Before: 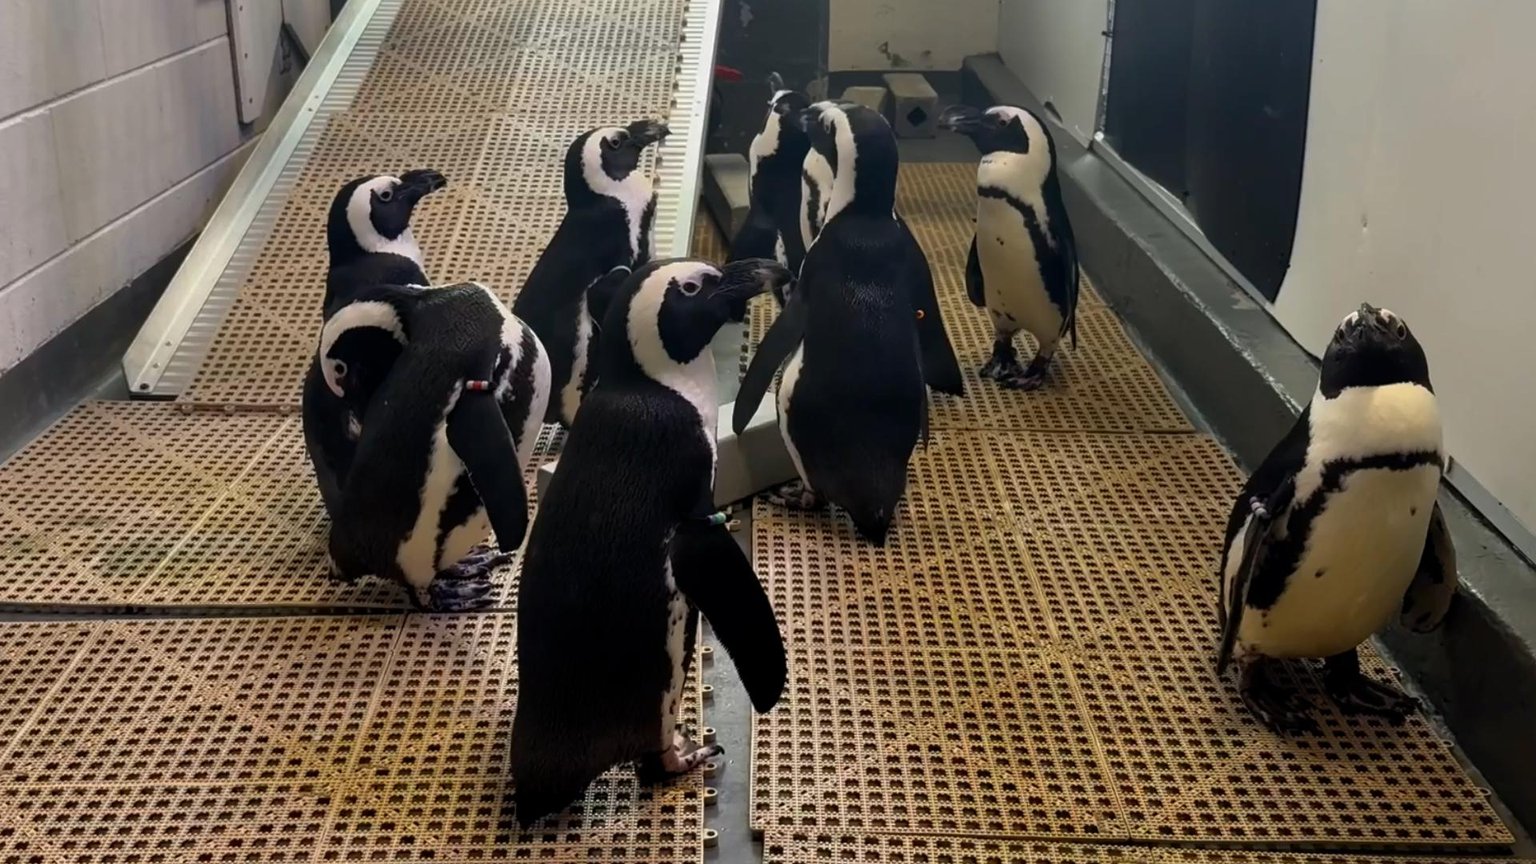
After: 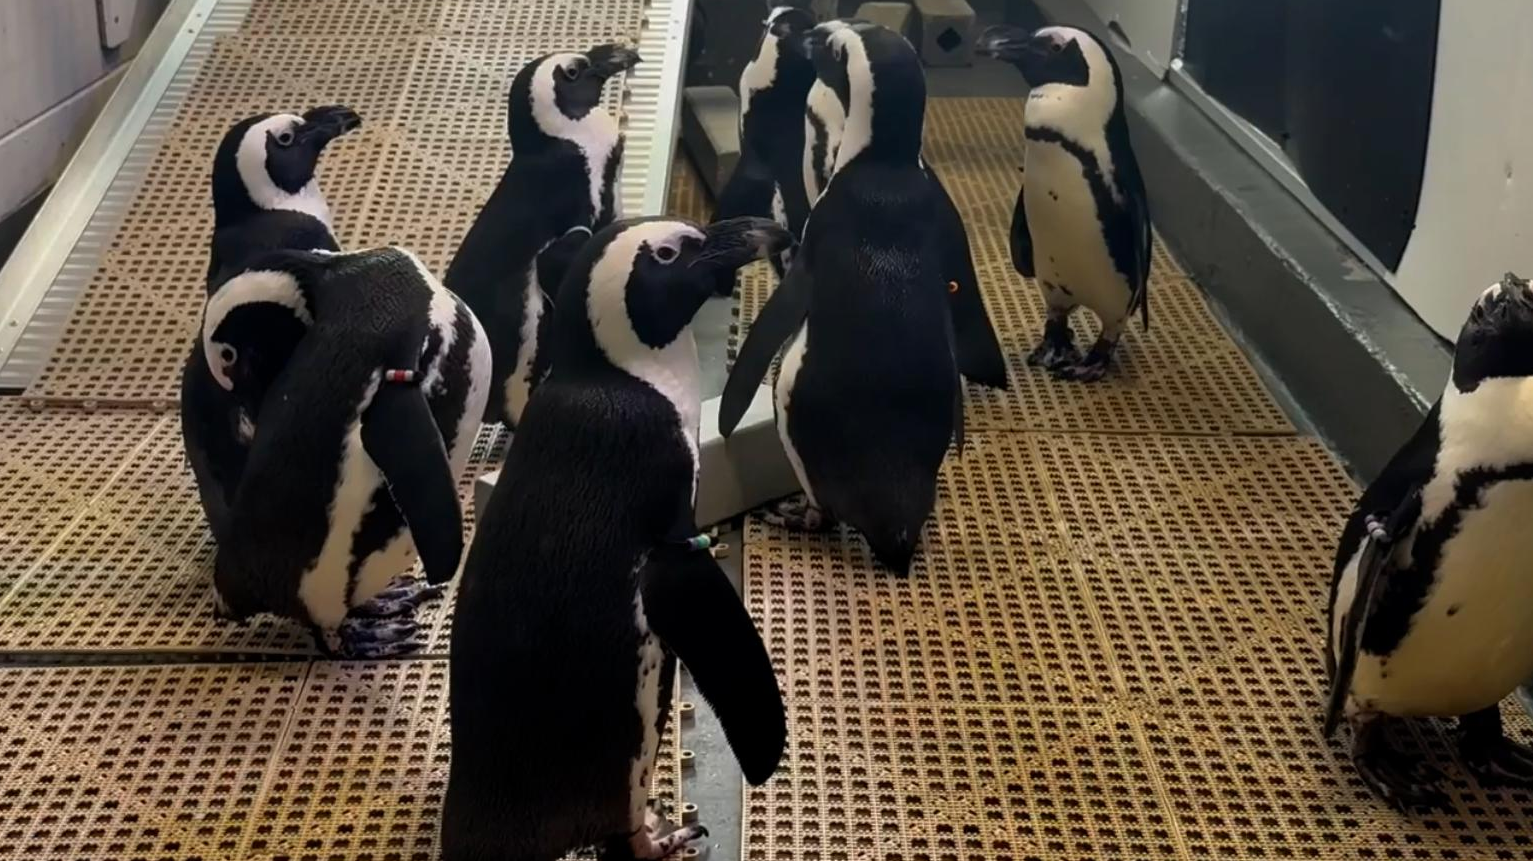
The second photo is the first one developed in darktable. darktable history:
crop and rotate: left 10.28%, top 9.854%, right 9.844%, bottom 10.394%
